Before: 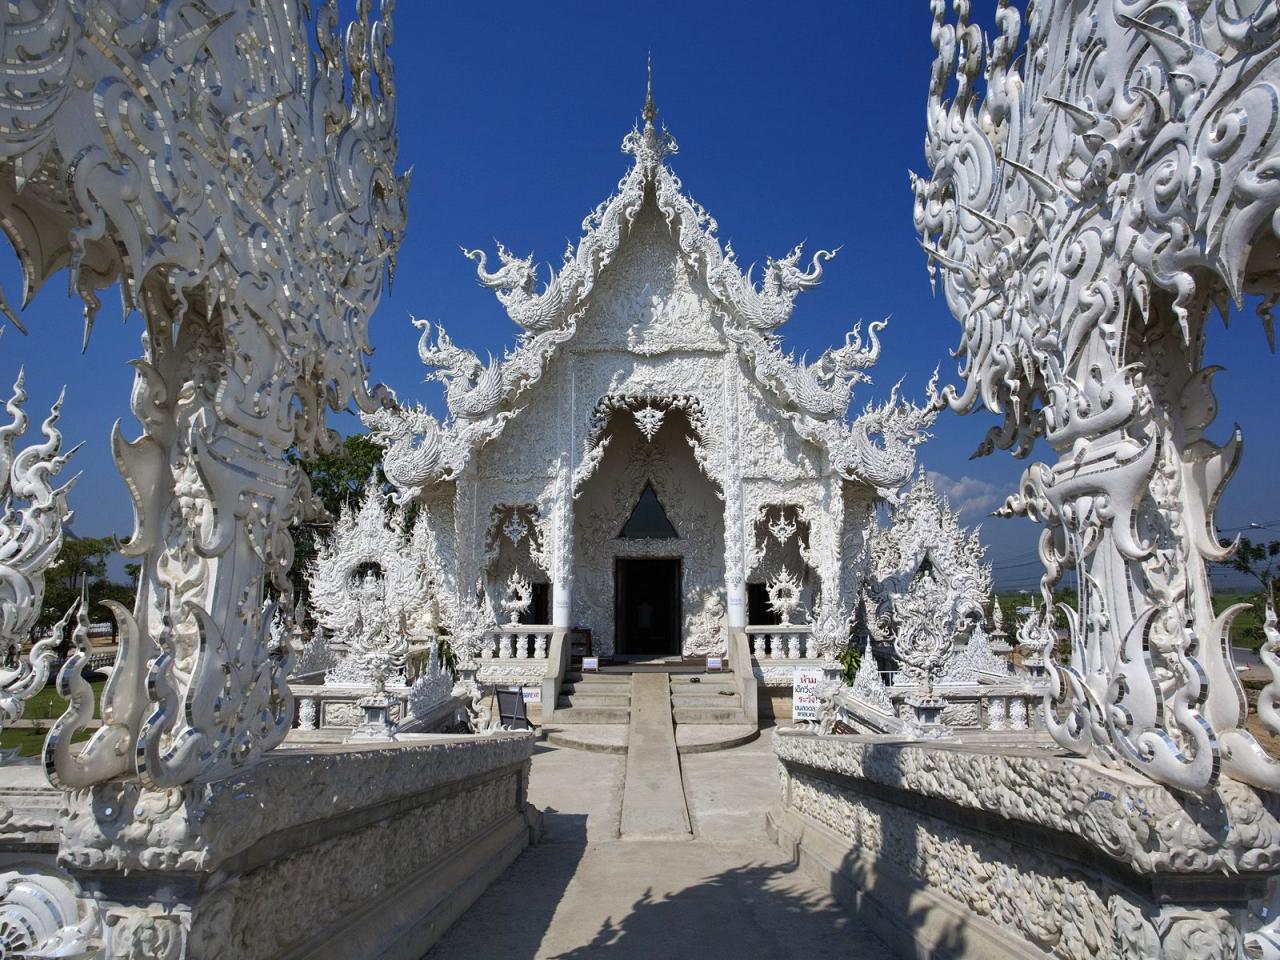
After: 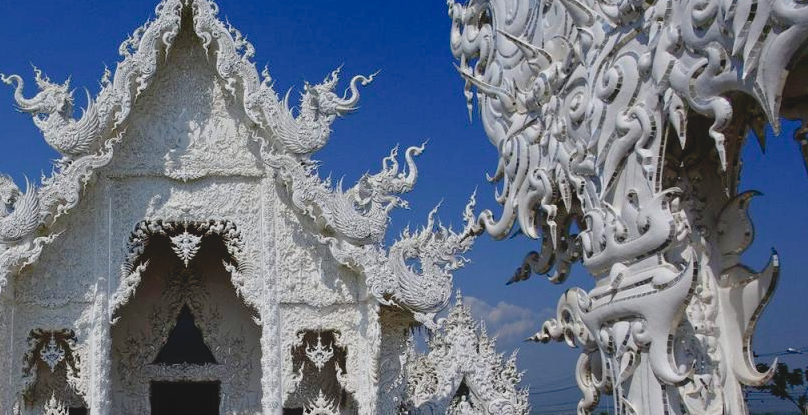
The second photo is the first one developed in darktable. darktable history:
crop: left 36.197%, top 18.272%, right 0.638%, bottom 38.473%
tone curve: curves: ch0 [(0, 0.013) (0.181, 0.074) (0.337, 0.304) (0.498, 0.485) (0.78, 0.742) (0.993, 0.954)]; ch1 [(0, 0) (0.294, 0.184) (0.359, 0.34) (0.362, 0.35) (0.43, 0.41) (0.469, 0.463) (0.495, 0.502) (0.54, 0.563) (0.612, 0.641) (1, 1)]; ch2 [(0, 0) (0.44, 0.437) (0.495, 0.502) (0.524, 0.534) (0.557, 0.56) (0.634, 0.654) (0.728, 0.722) (1, 1)], preserve colors none
local contrast: highlights 69%, shadows 66%, detail 82%, midtone range 0.328
